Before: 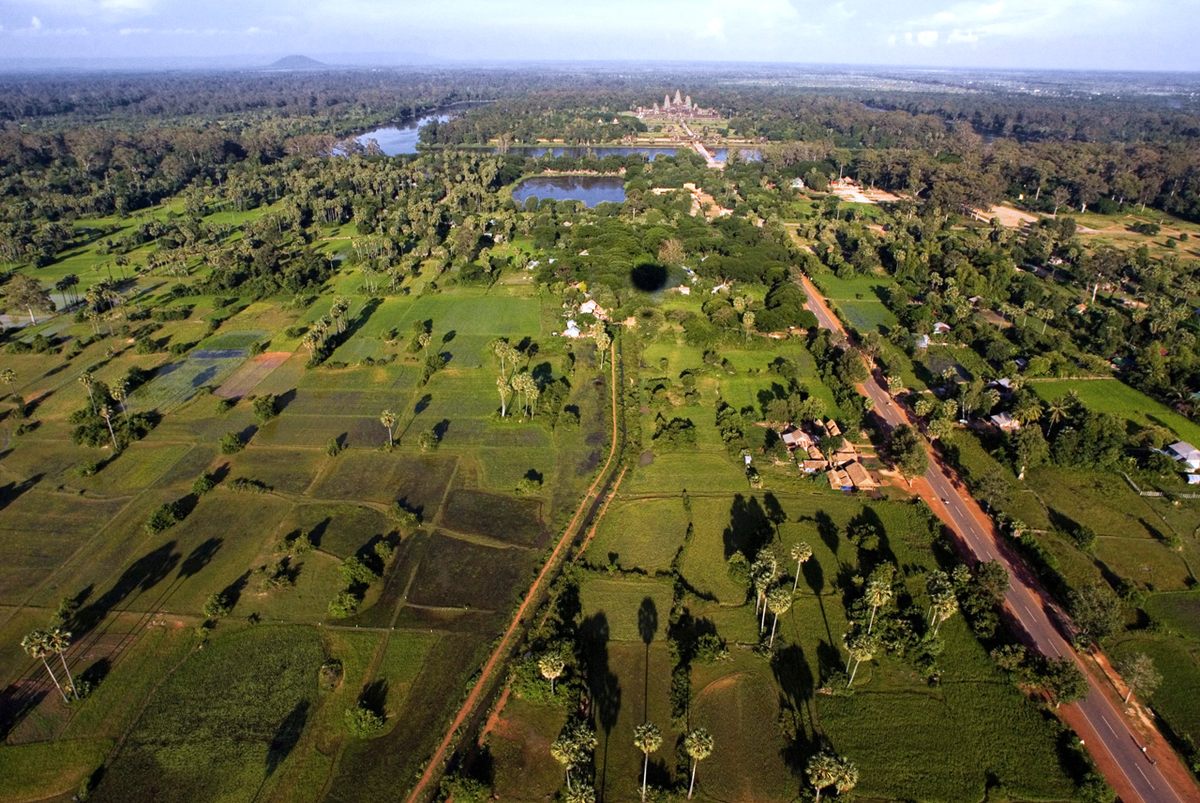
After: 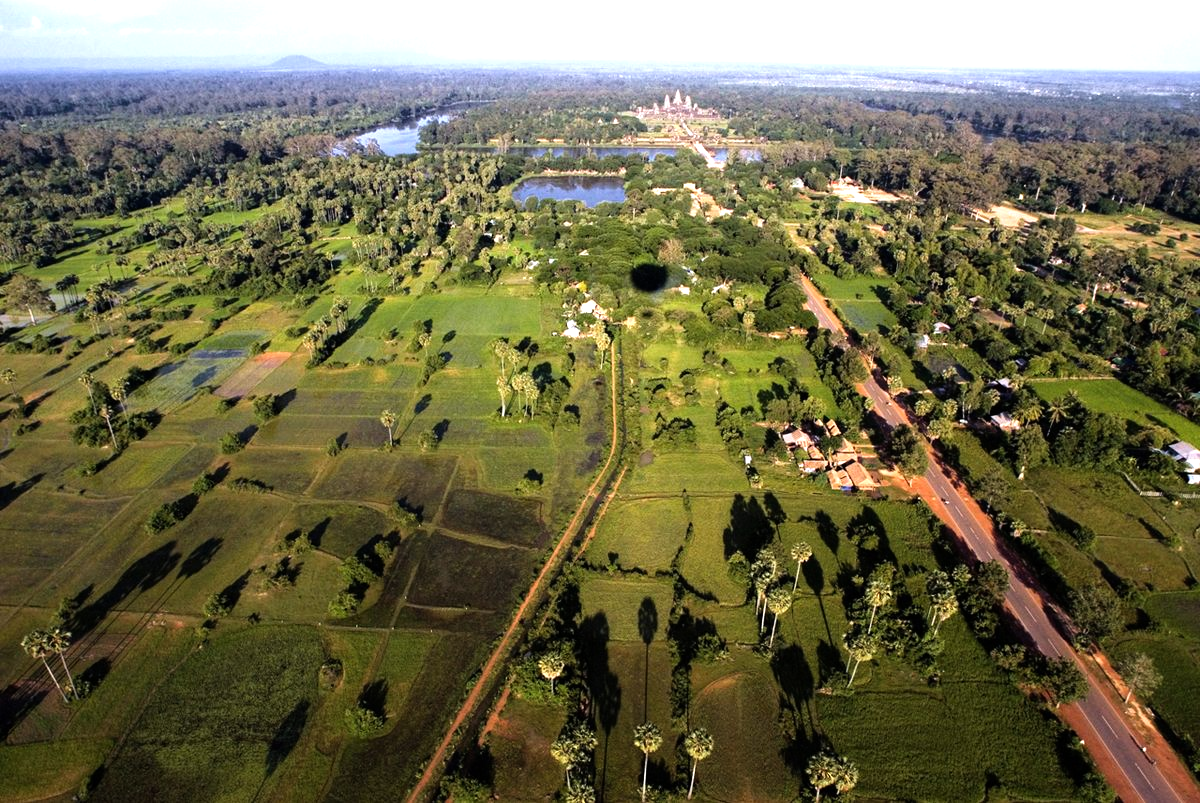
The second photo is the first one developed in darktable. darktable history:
tone equalizer: -8 EV -0.773 EV, -7 EV -0.74 EV, -6 EV -0.599 EV, -5 EV -0.402 EV, -3 EV 0.389 EV, -2 EV 0.6 EV, -1 EV 0.688 EV, +0 EV 0.741 EV, mask exposure compensation -0.505 EV
